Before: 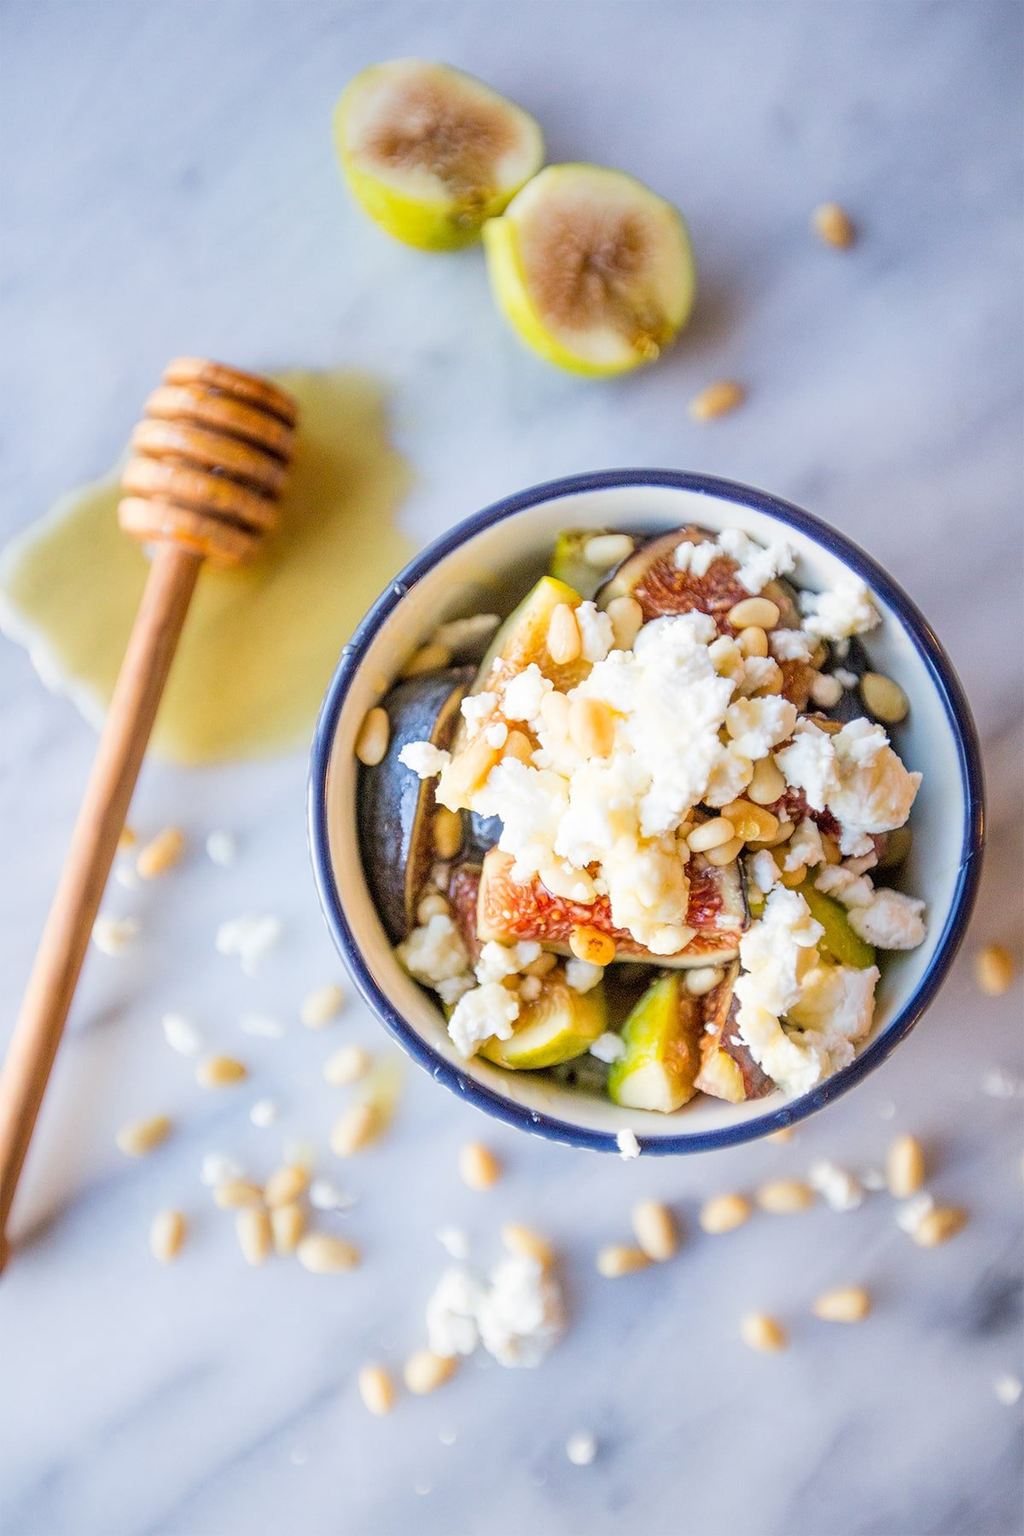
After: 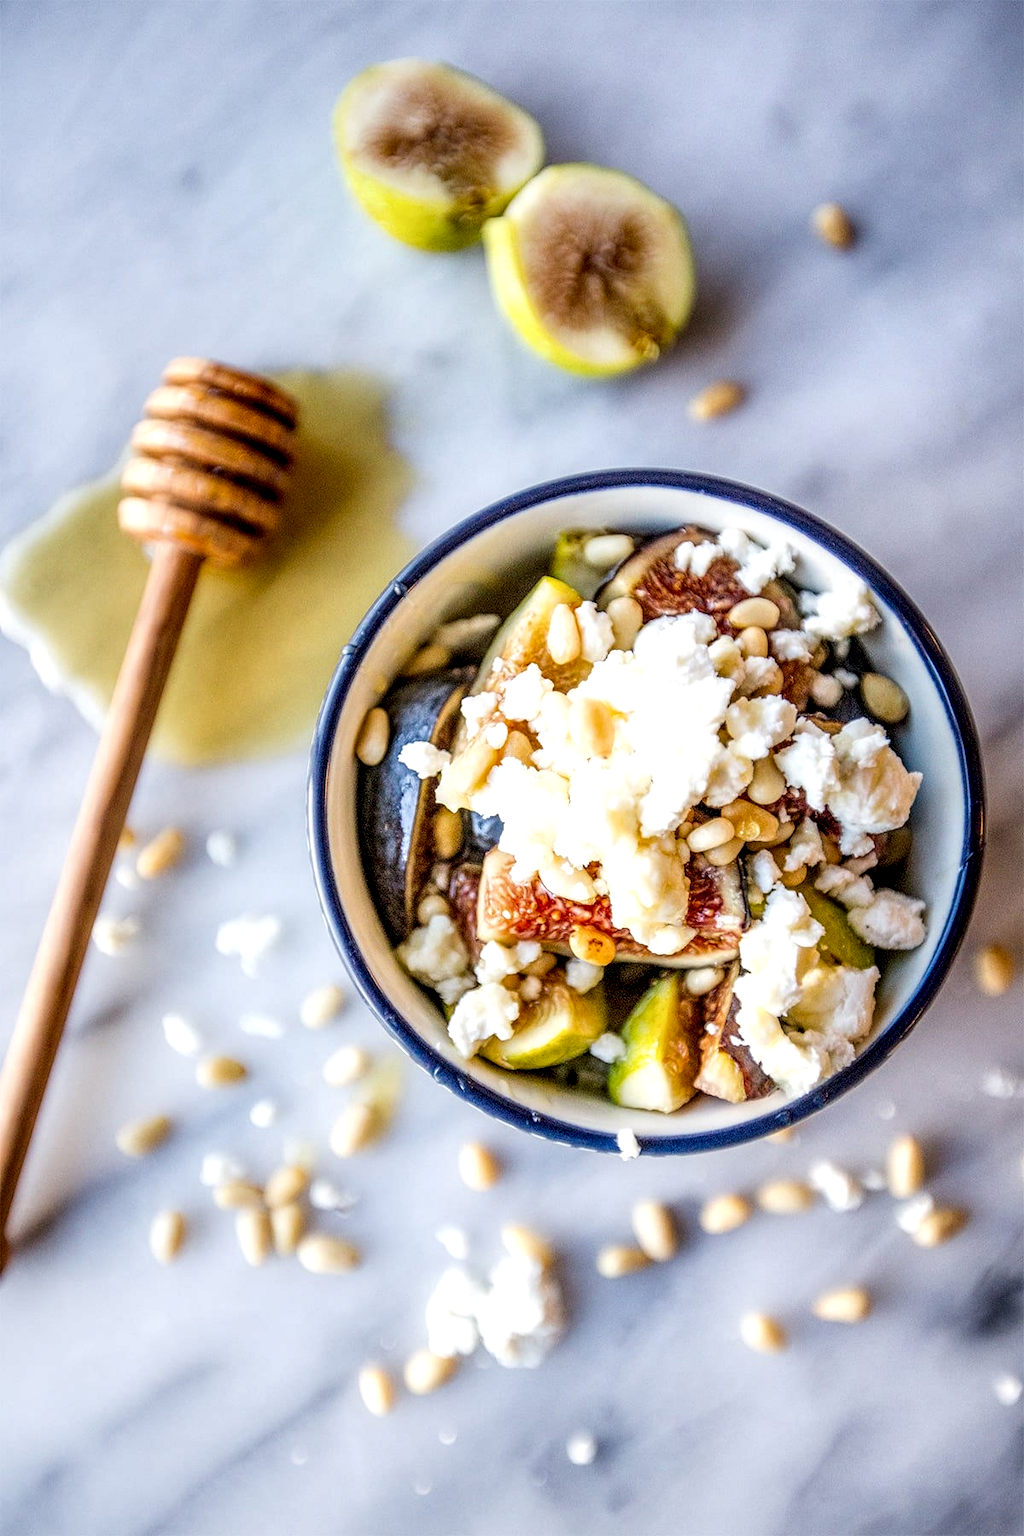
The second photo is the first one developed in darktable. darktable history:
local contrast: highlights 17%, detail 185%
